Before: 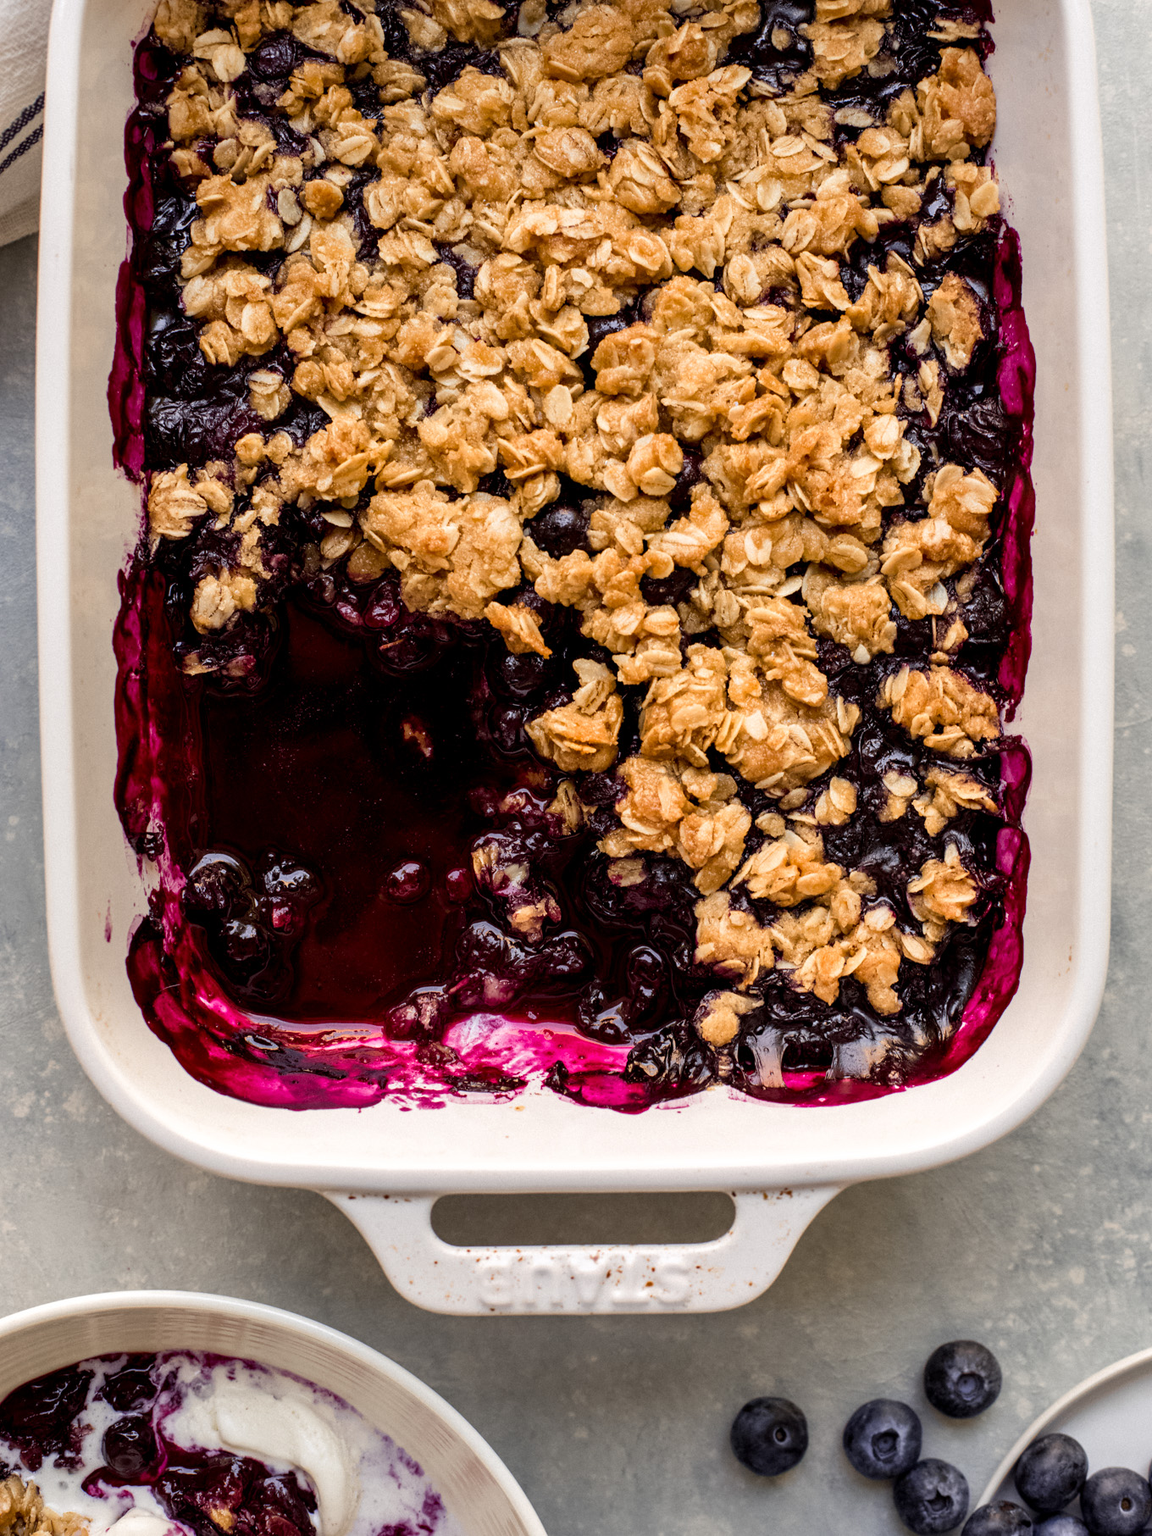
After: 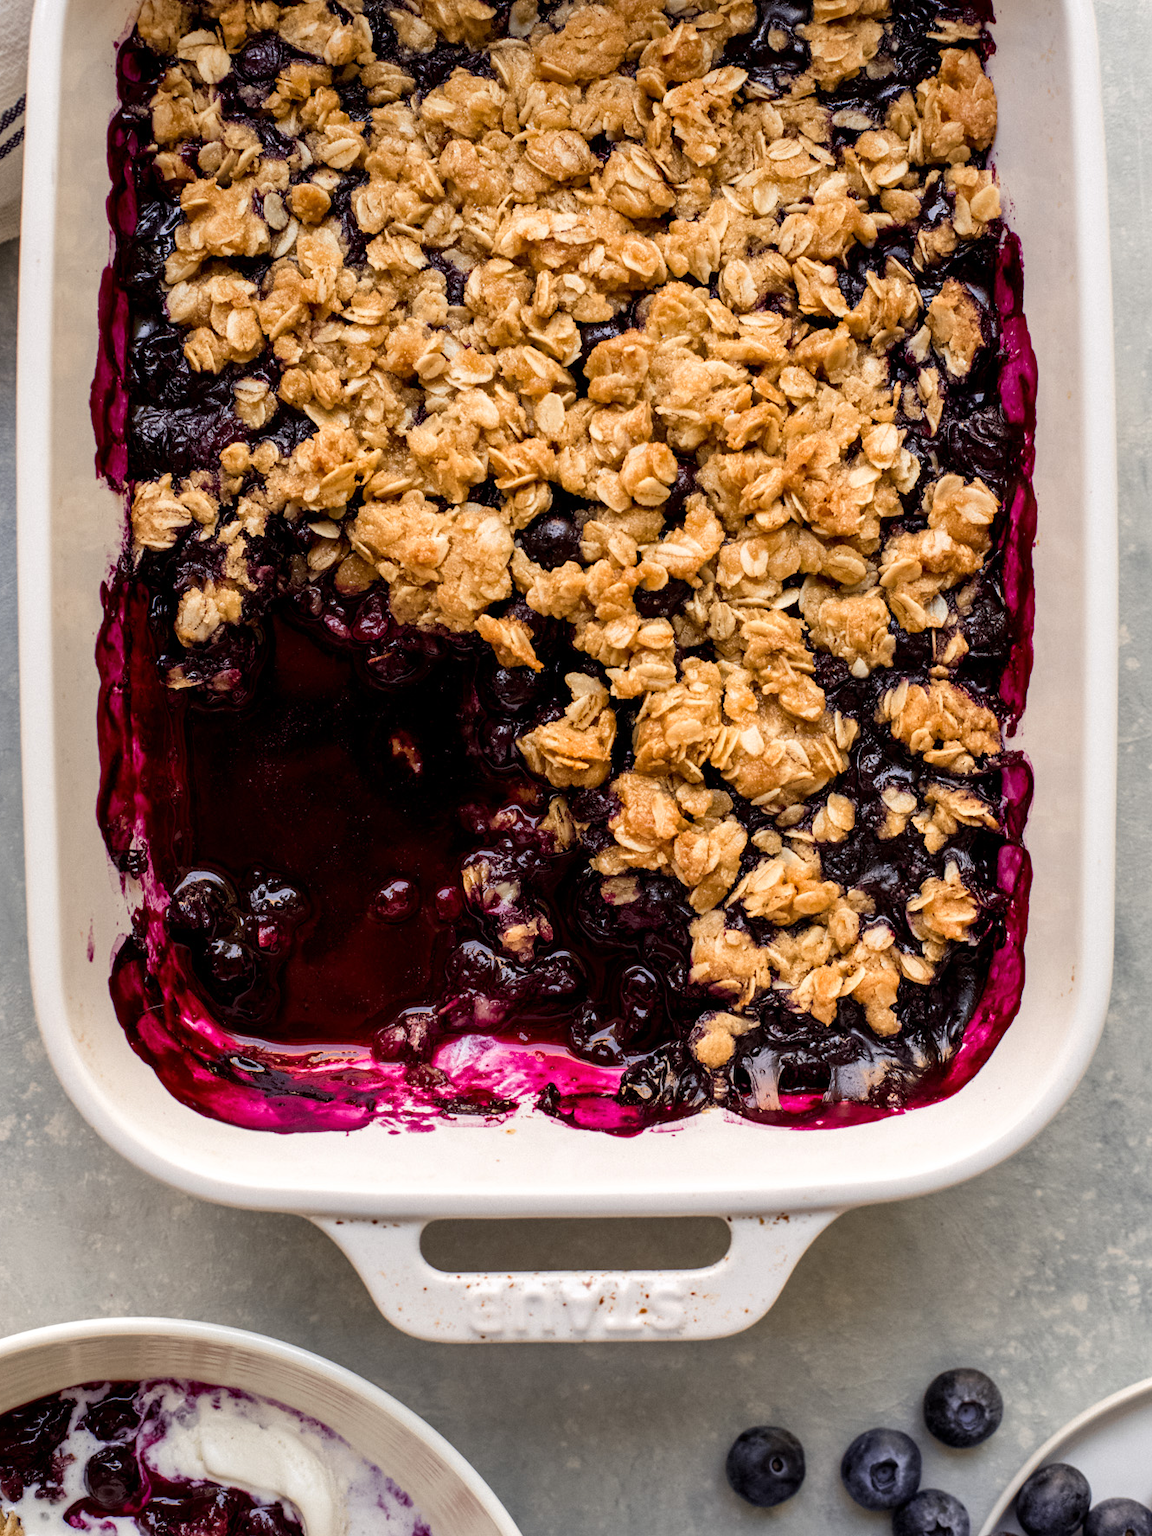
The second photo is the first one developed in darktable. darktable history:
crop: left 1.743%, right 0.268%, bottom 2.011%
tone equalizer: on, module defaults
